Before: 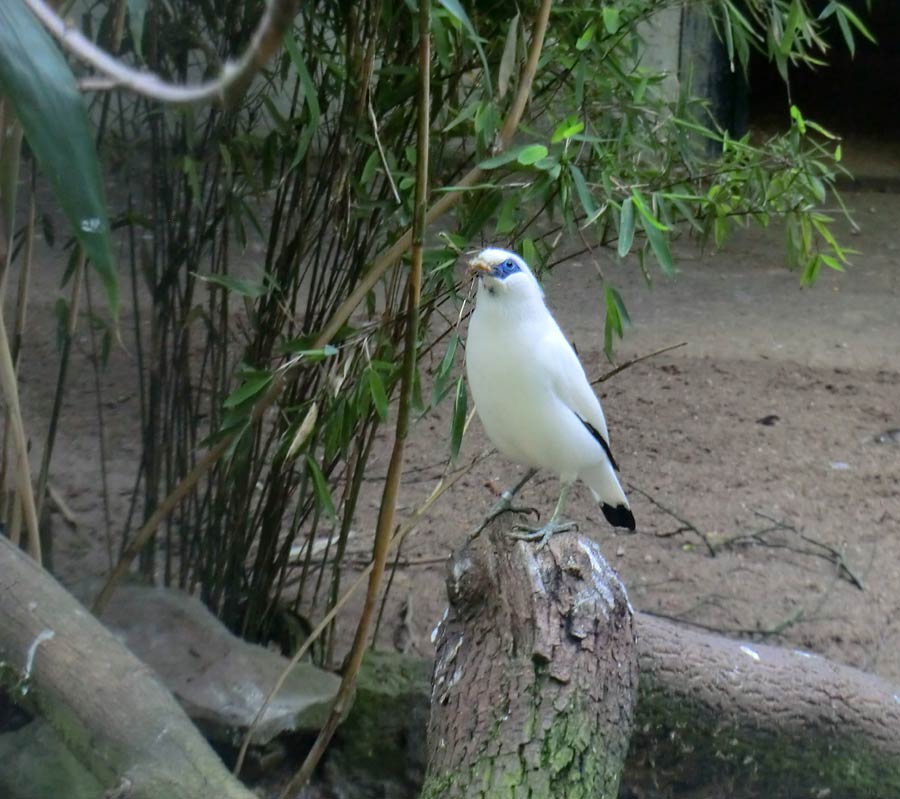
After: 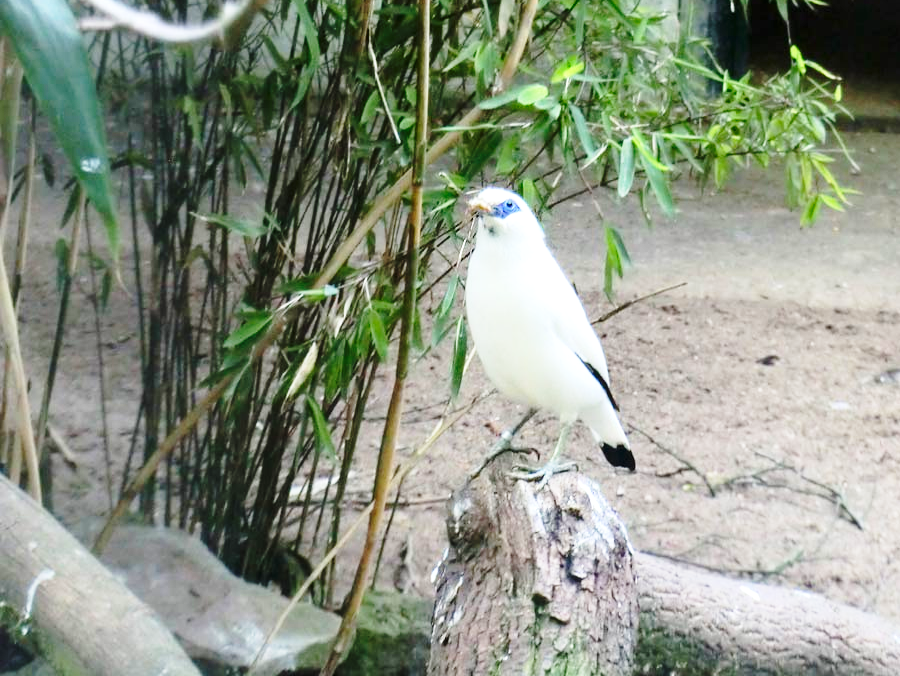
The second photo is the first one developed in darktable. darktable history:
base curve: curves: ch0 [(0, 0) (0.028, 0.03) (0.121, 0.232) (0.46, 0.748) (0.859, 0.968) (1, 1)], preserve colors none
exposure: black level correction 0, exposure 0.695 EV, compensate exposure bias true, compensate highlight preservation false
crop: top 7.605%, bottom 7.69%
